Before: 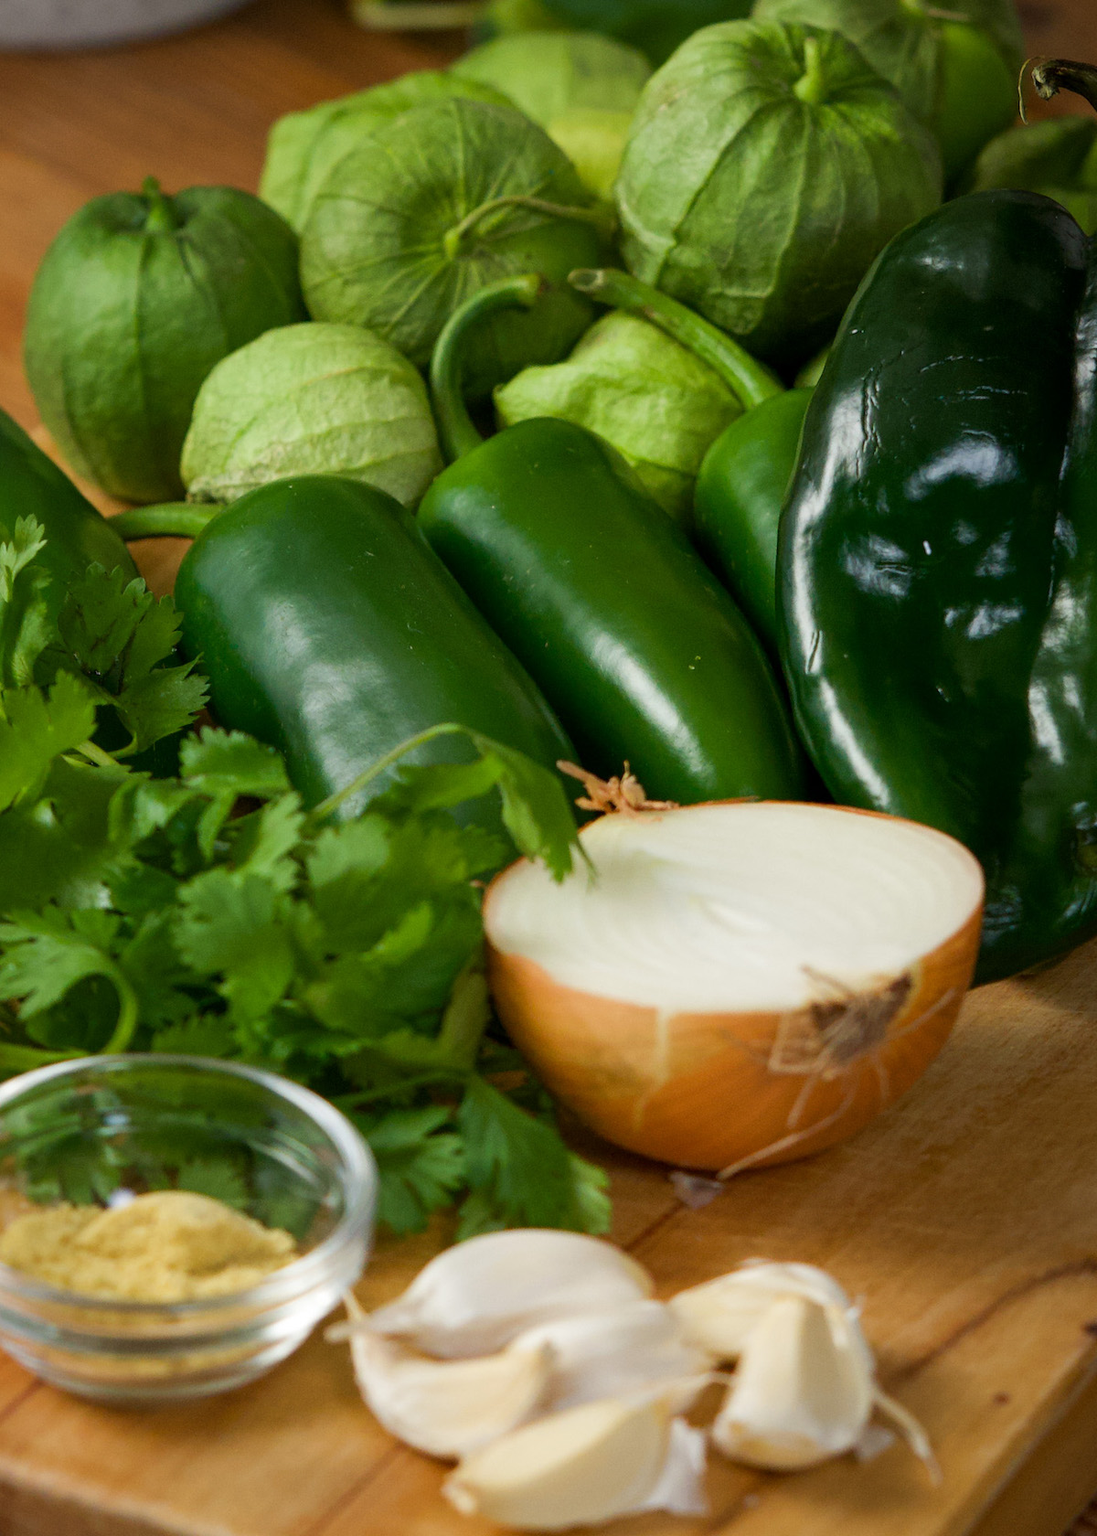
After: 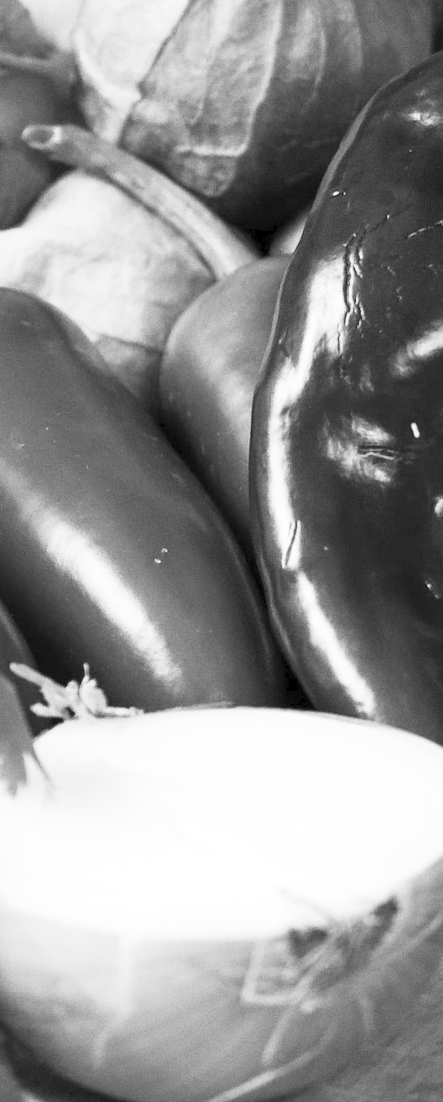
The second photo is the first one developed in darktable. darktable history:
exposure: exposure 0.375 EV, compensate highlight preservation false
contrast brightness saturation: contrast 0.39, brightness 0.53
crop and rotate: left 49.936%, top 10.094%, right 13.136%, bottom 24.256%
monochrome: on, module defaults
